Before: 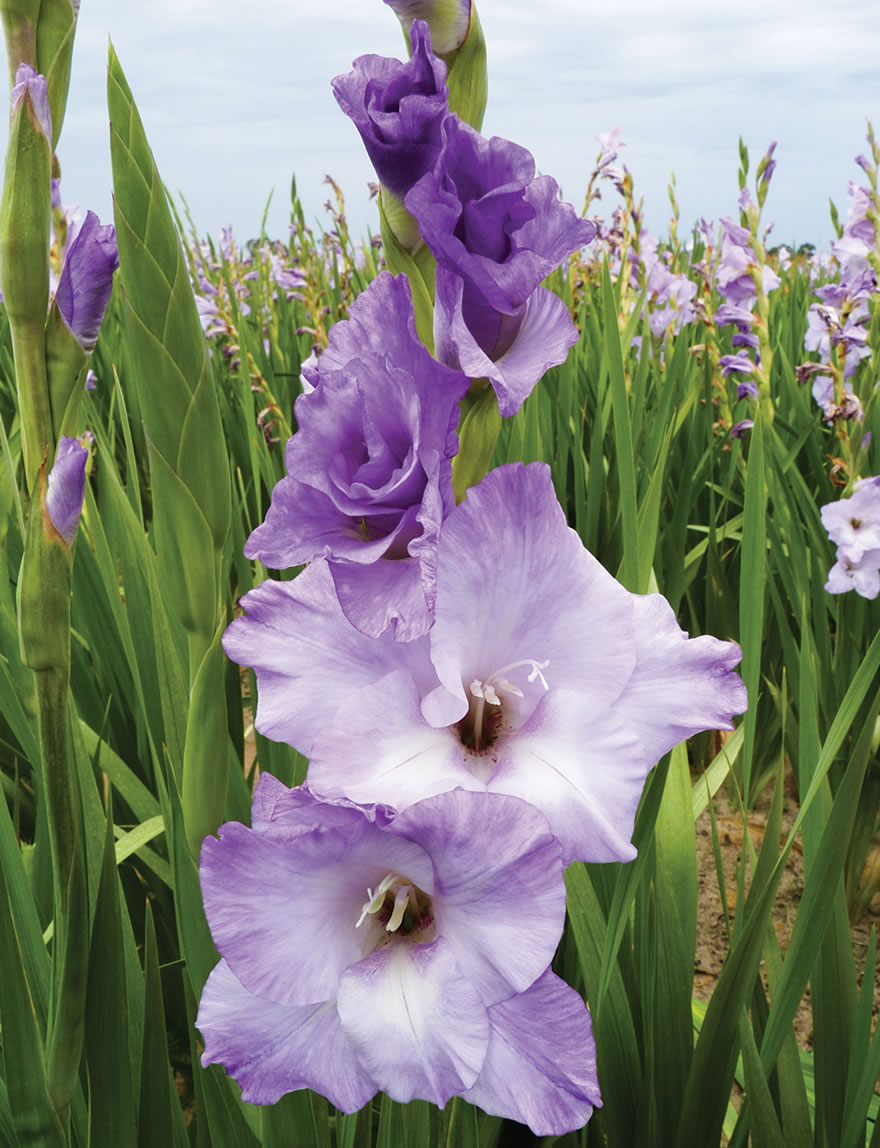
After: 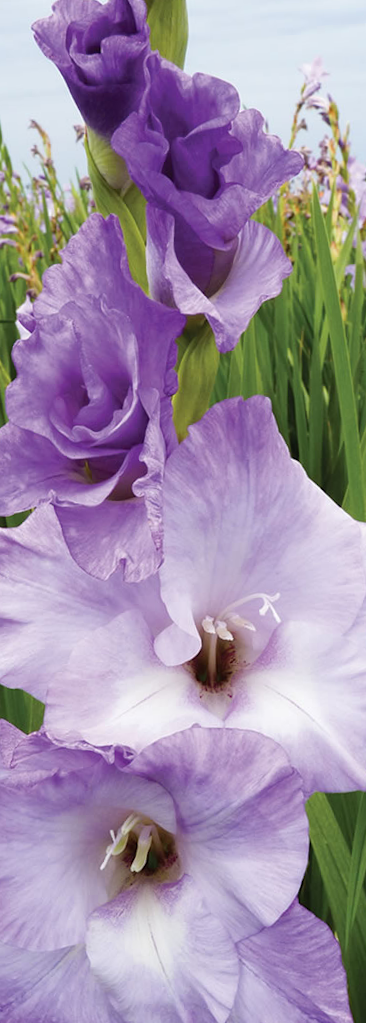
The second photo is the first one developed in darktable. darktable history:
crop: left 31.229%, right 27.105%
rotate and perspective: rotation -3°, crop left 0.031, crop right 0.968, crop top 0.07, crop bottom 0.93
